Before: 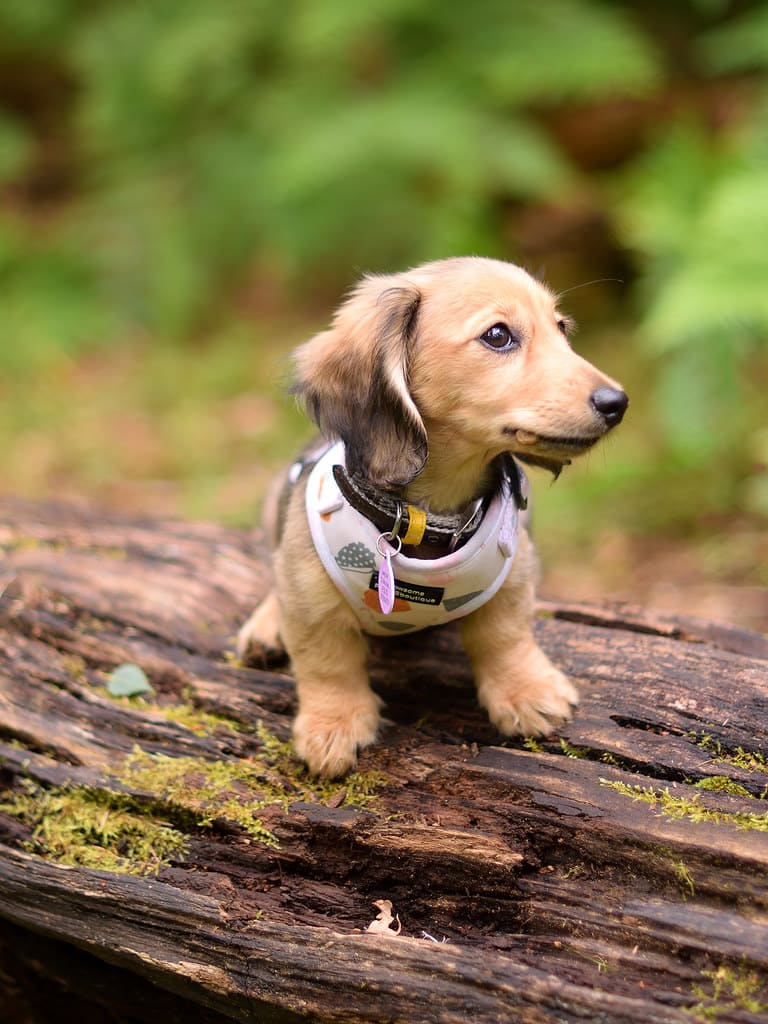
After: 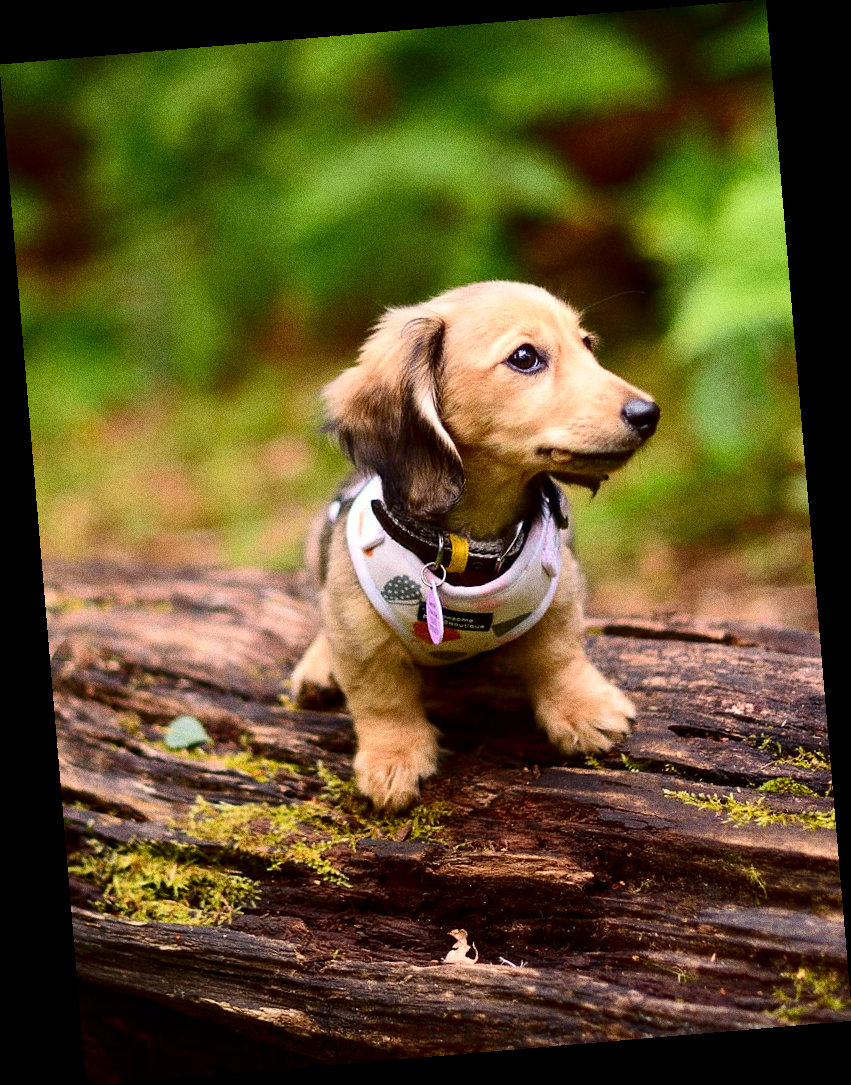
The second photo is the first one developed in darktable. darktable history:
grain: coarseness 0.09 ISO, strength 40%
rotate and perspective: rotation -4.86°, automatic cropping off
contrast brightness saturation: contrast 0.22, brightness -0.19, saturation 0.24
